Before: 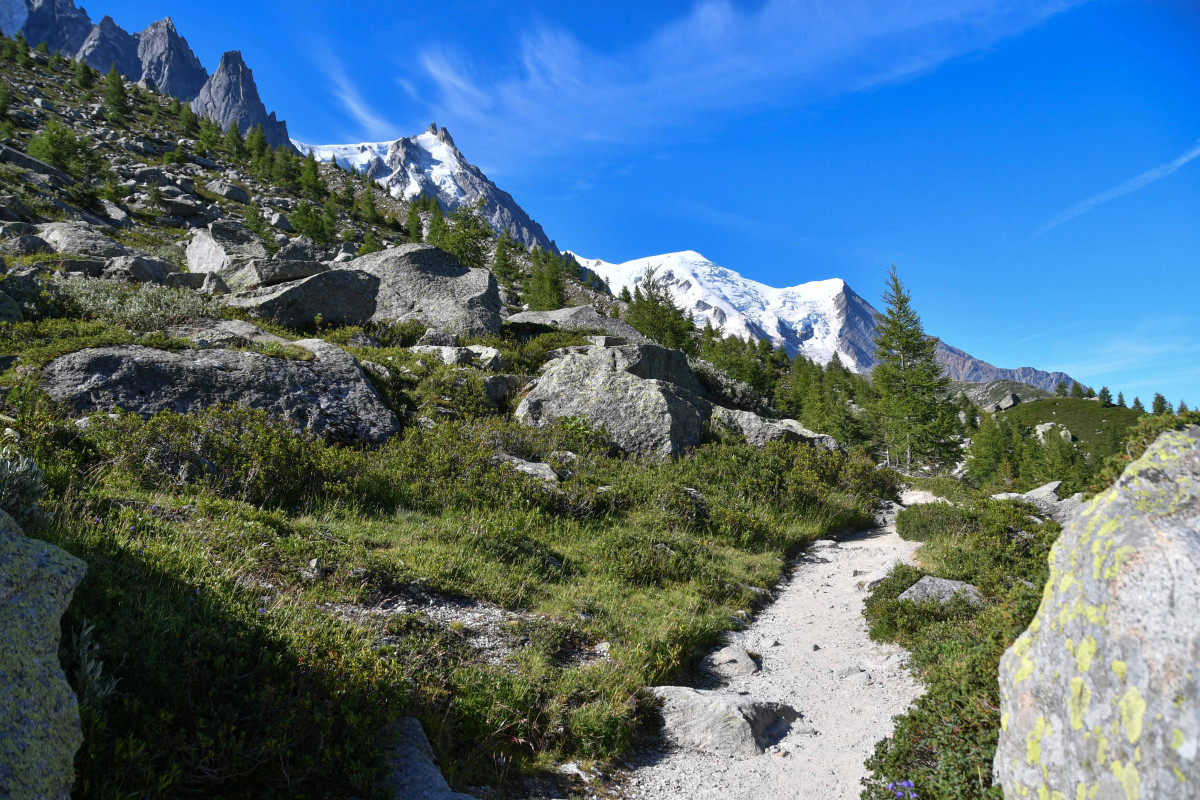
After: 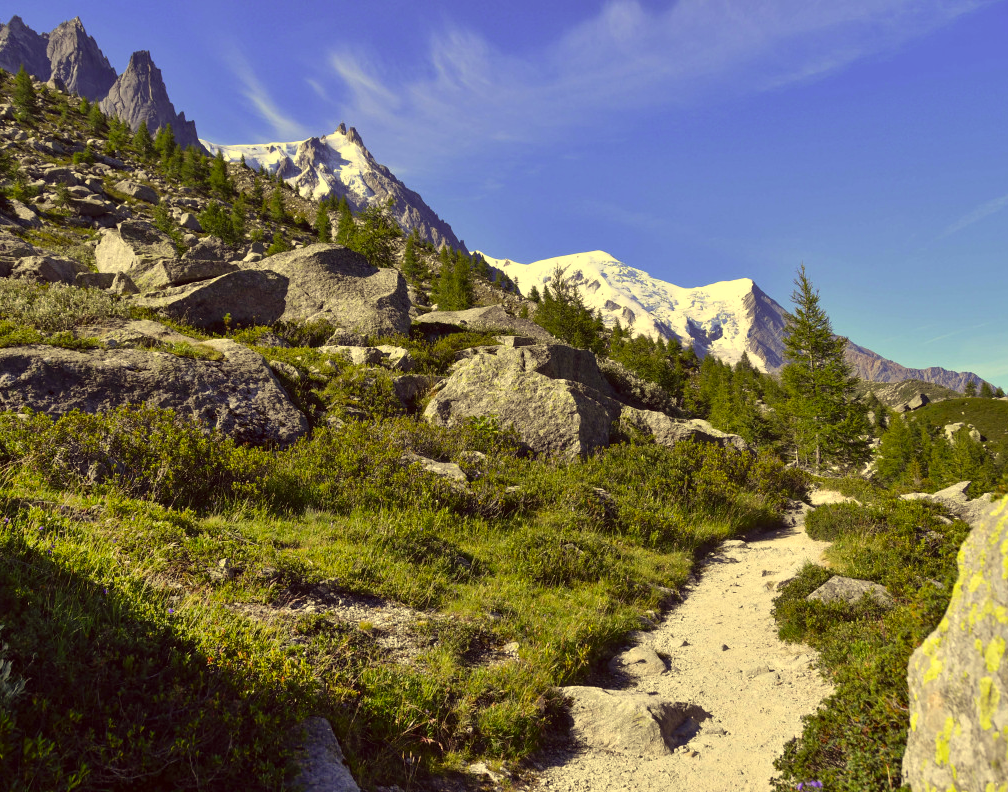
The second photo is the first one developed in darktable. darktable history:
crop: left 7.598%, right 7.873%
color correction: highlights a* -0.482, highlights b* 40, shadows a* 9.8, shadows b* -0.161
shadows and highlights: white point adjustment 1, soften with gaussian
